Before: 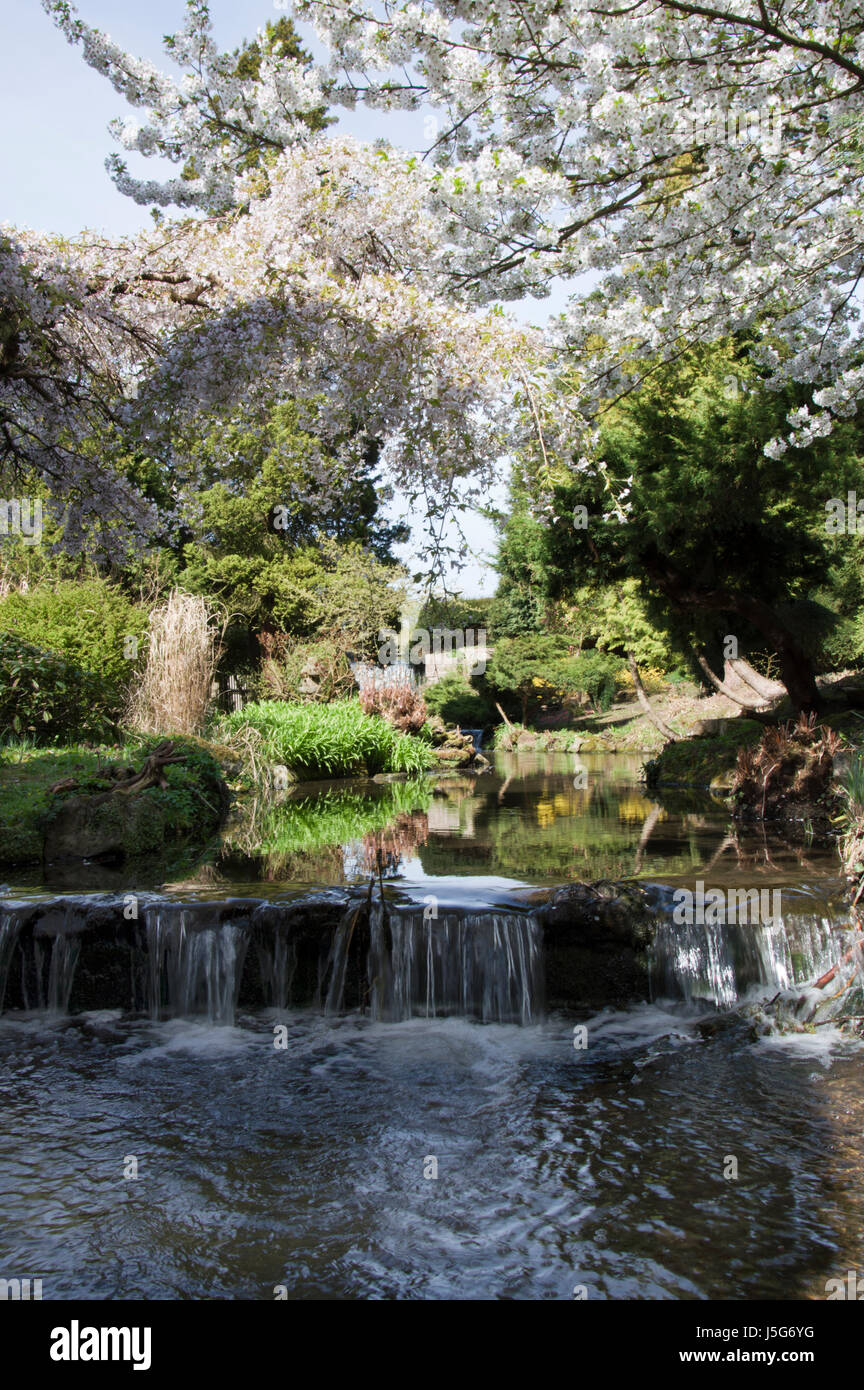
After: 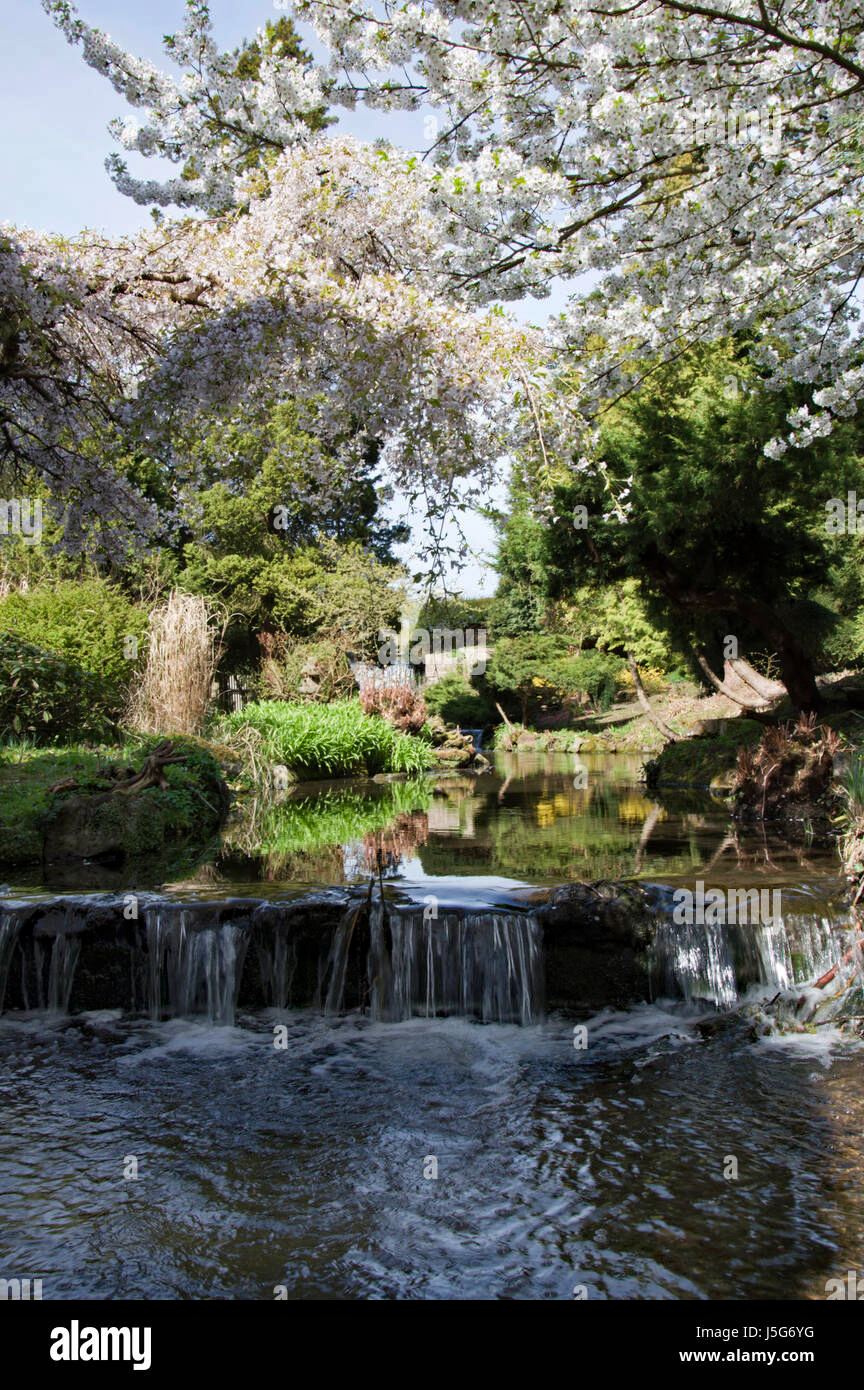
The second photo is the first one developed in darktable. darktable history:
haze removal: strength 0.303, distance 0.252, compatibility mode true, adaptive false
